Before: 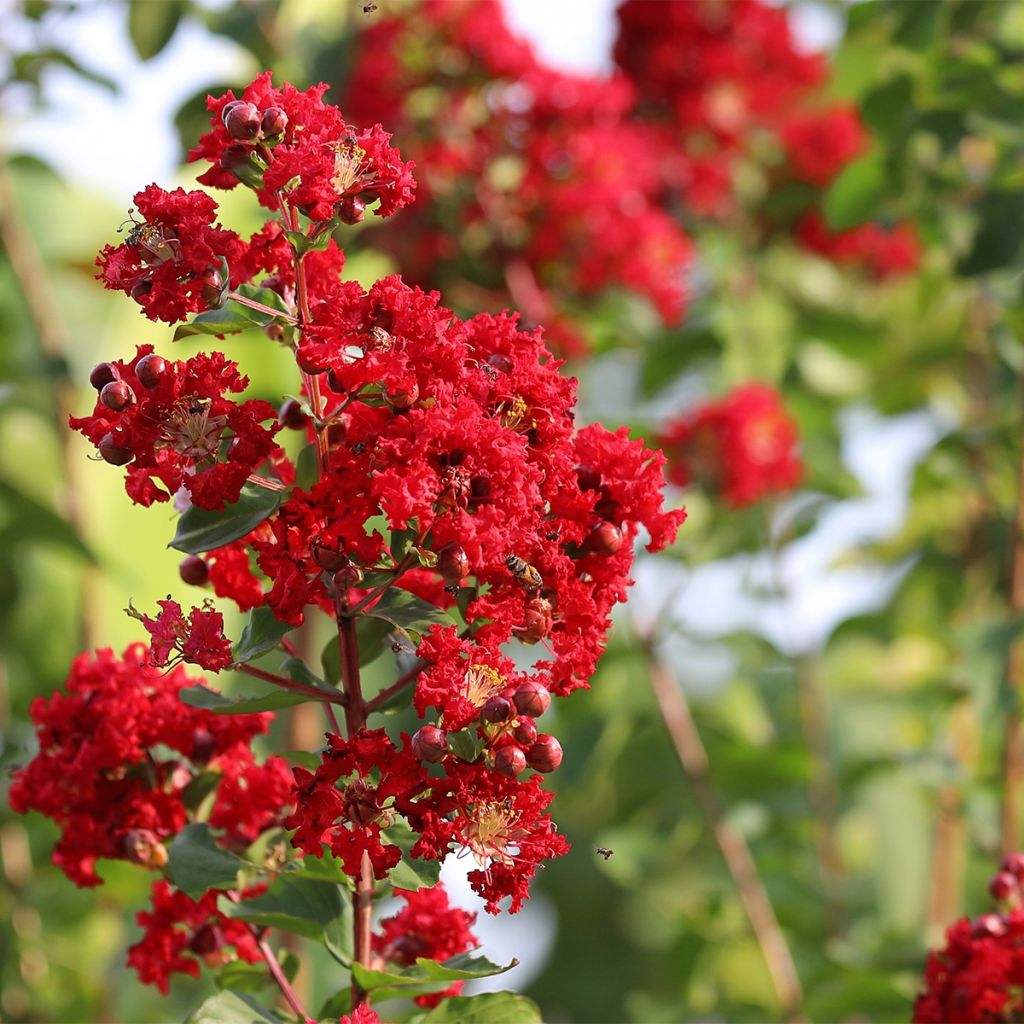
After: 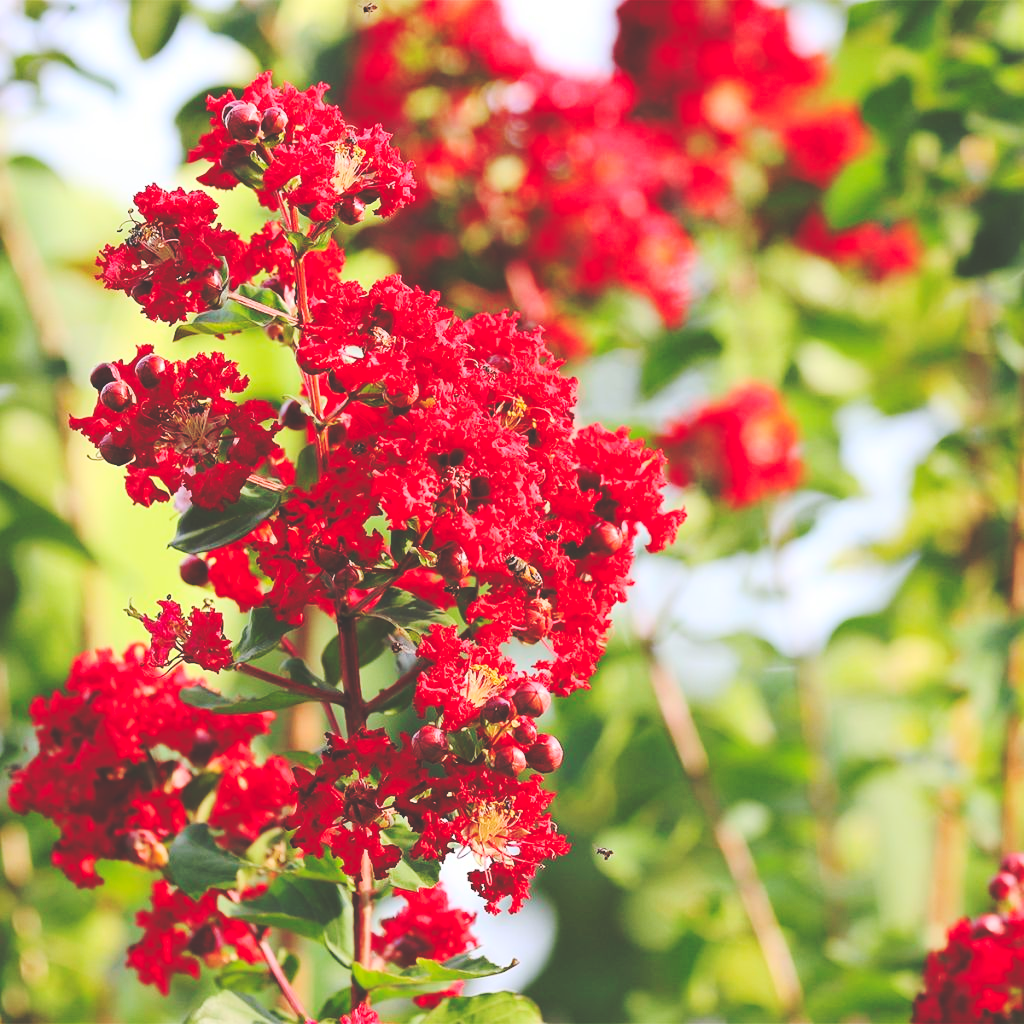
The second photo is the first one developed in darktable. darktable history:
contrast brightness saturation: contrast 0.204, brightness 0.166, saturation 0.218
base curve: curves: ch0 [(0, 0.024) (0.055, 0.065) (0.121, 0.166) (0.236, 0.319) (0.693, 0.726) (1, 1)], preserve colors none
